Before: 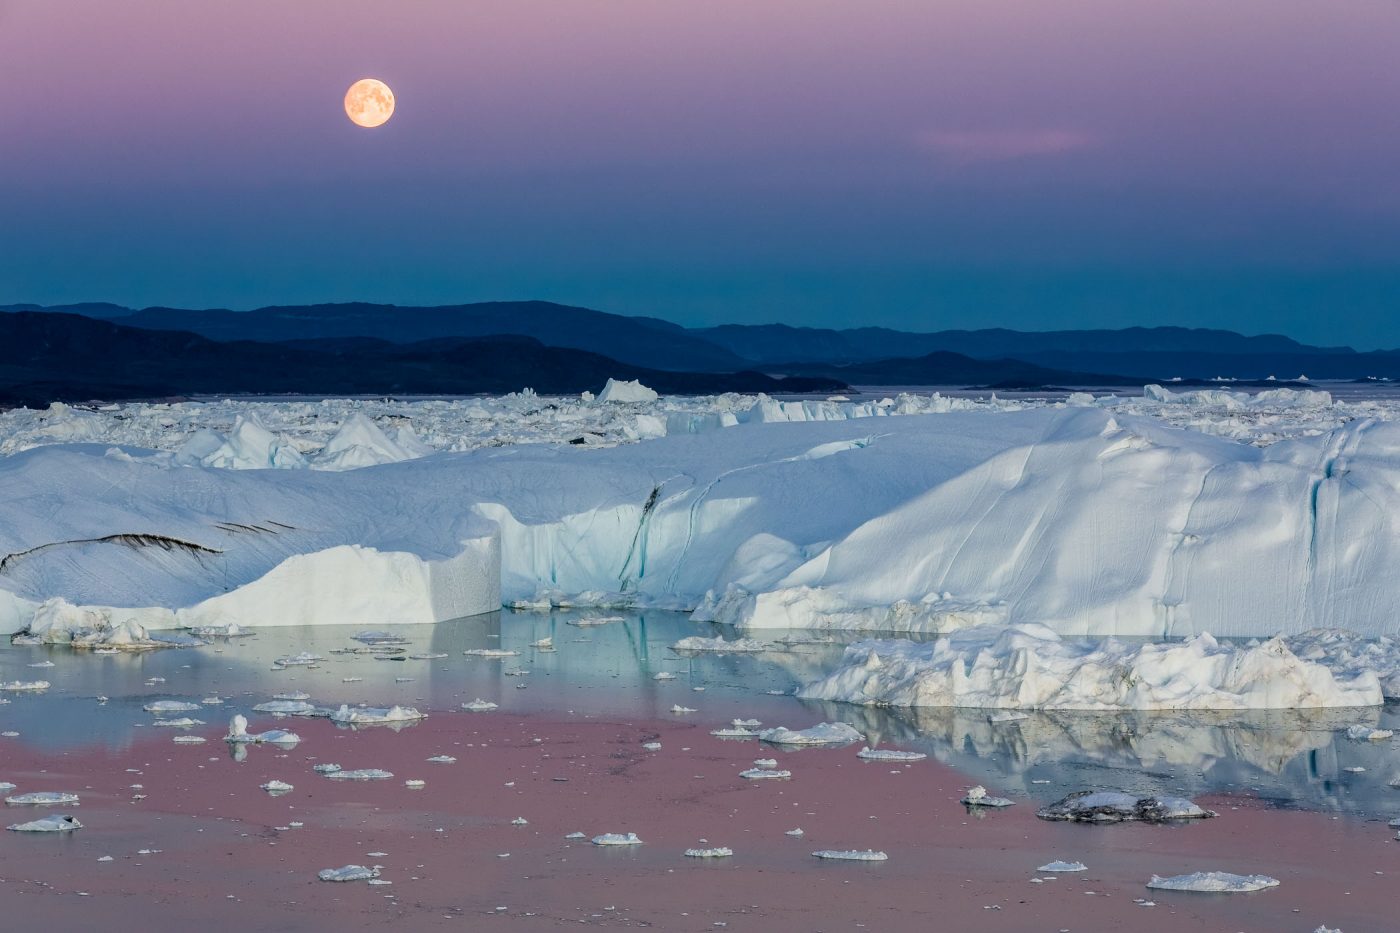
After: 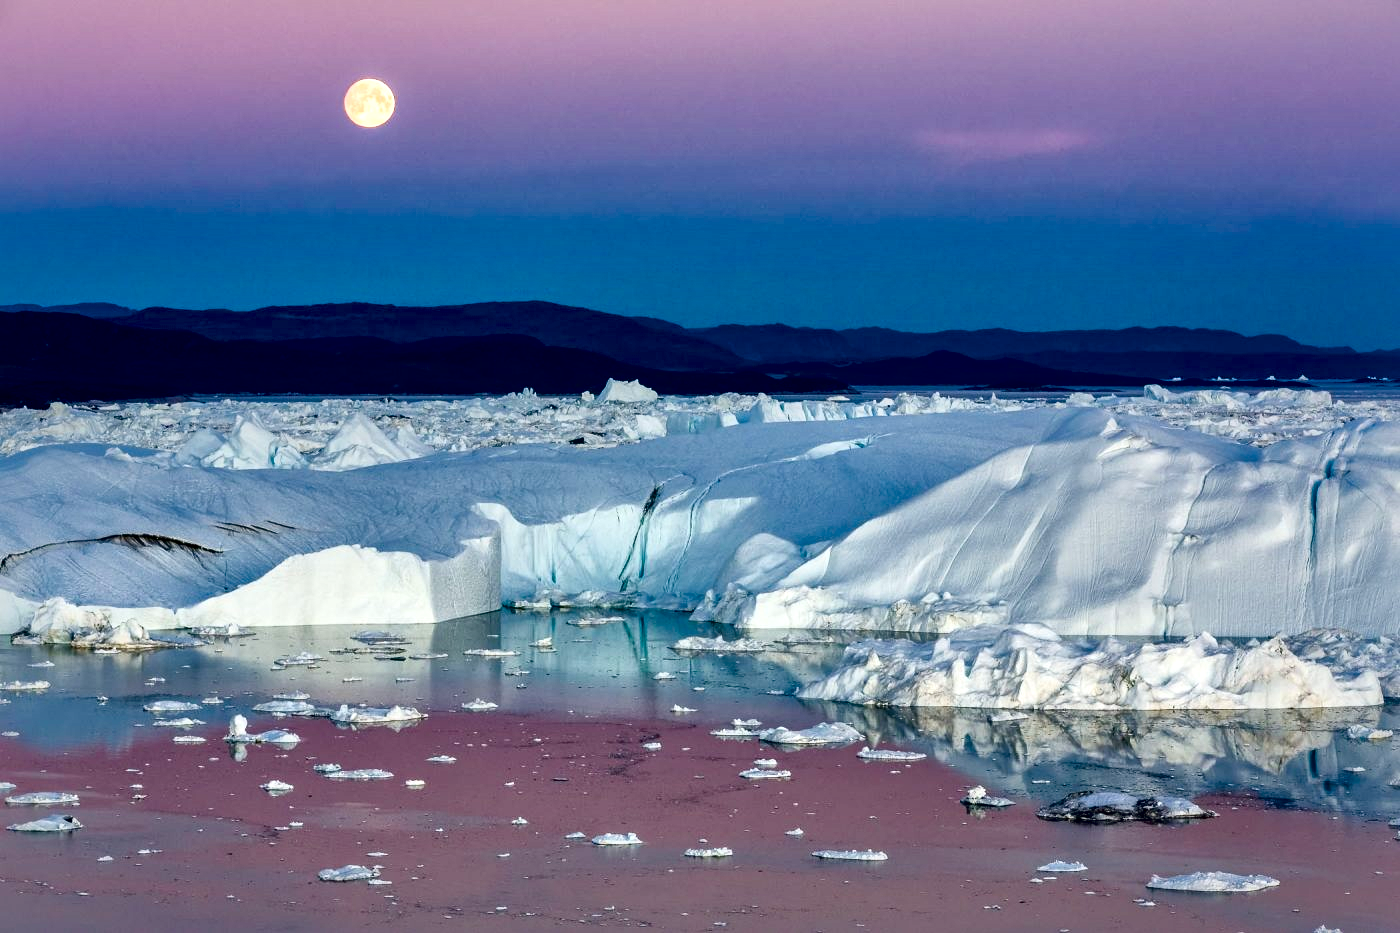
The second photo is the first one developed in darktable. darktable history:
color balance rgb: perceptual saturation grading › global saturation 20%, perceptual saturation grading › highlights -25.132%, perceptual saturation grading › shadows 49.349%, global vibrance 29.328%
local contrast: mode bilateral grid, contrast 45, coarseness 70, detail 212%, midtone range 0.2
